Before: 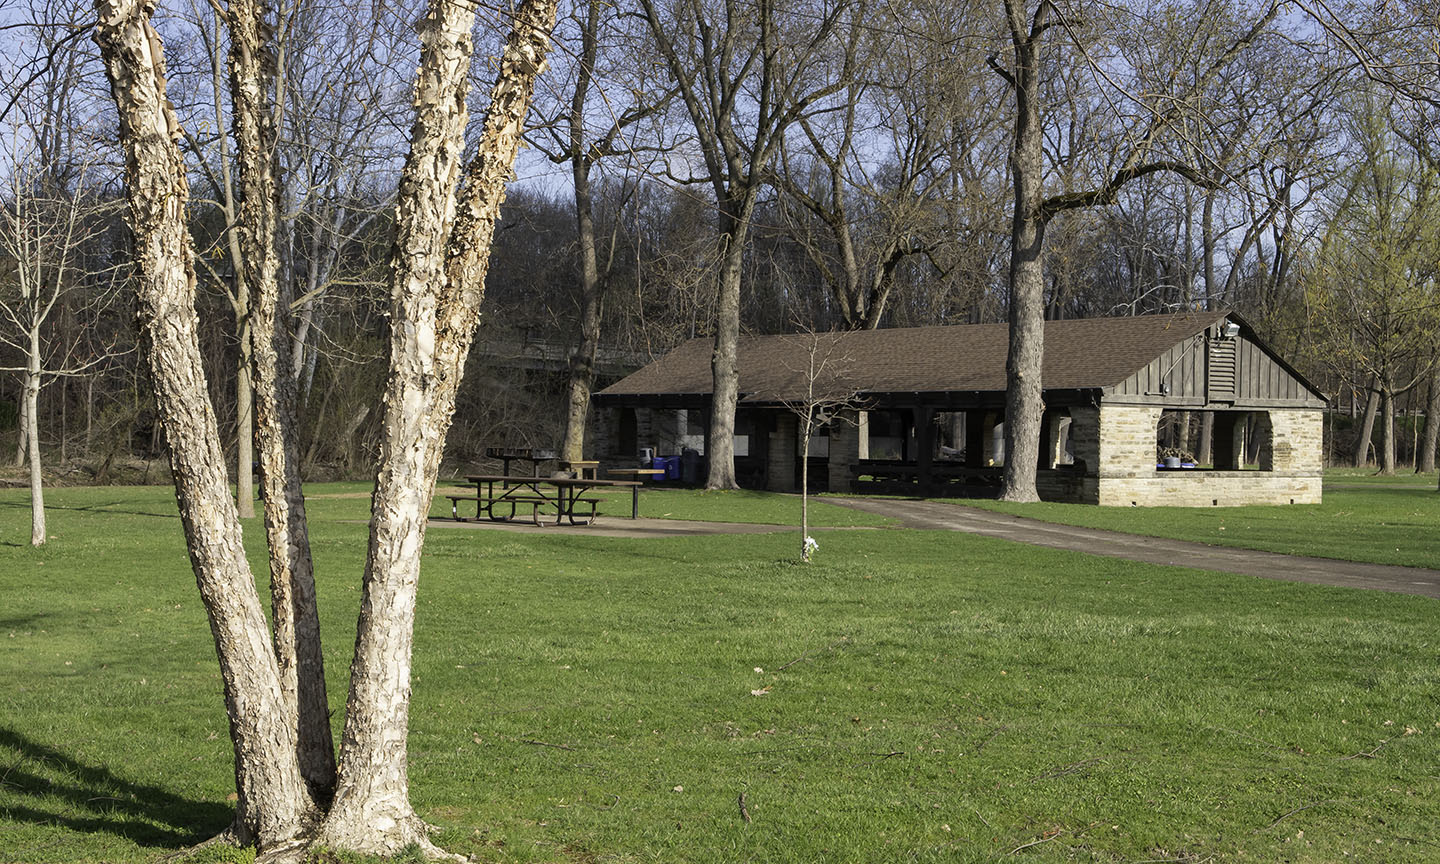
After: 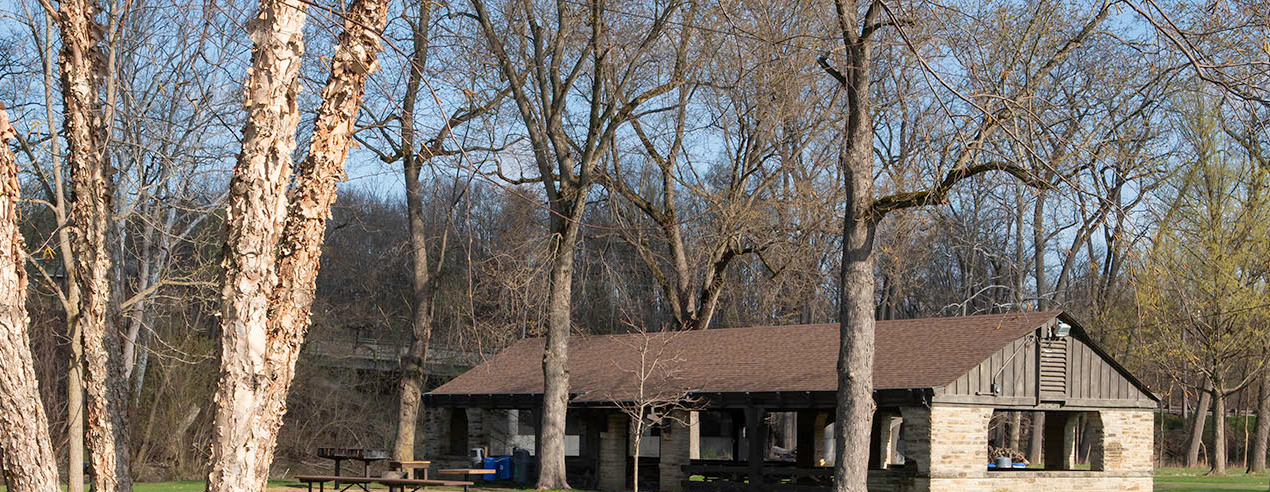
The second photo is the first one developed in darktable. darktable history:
crop and rotate: left 11.75%, bottom 42.977%
